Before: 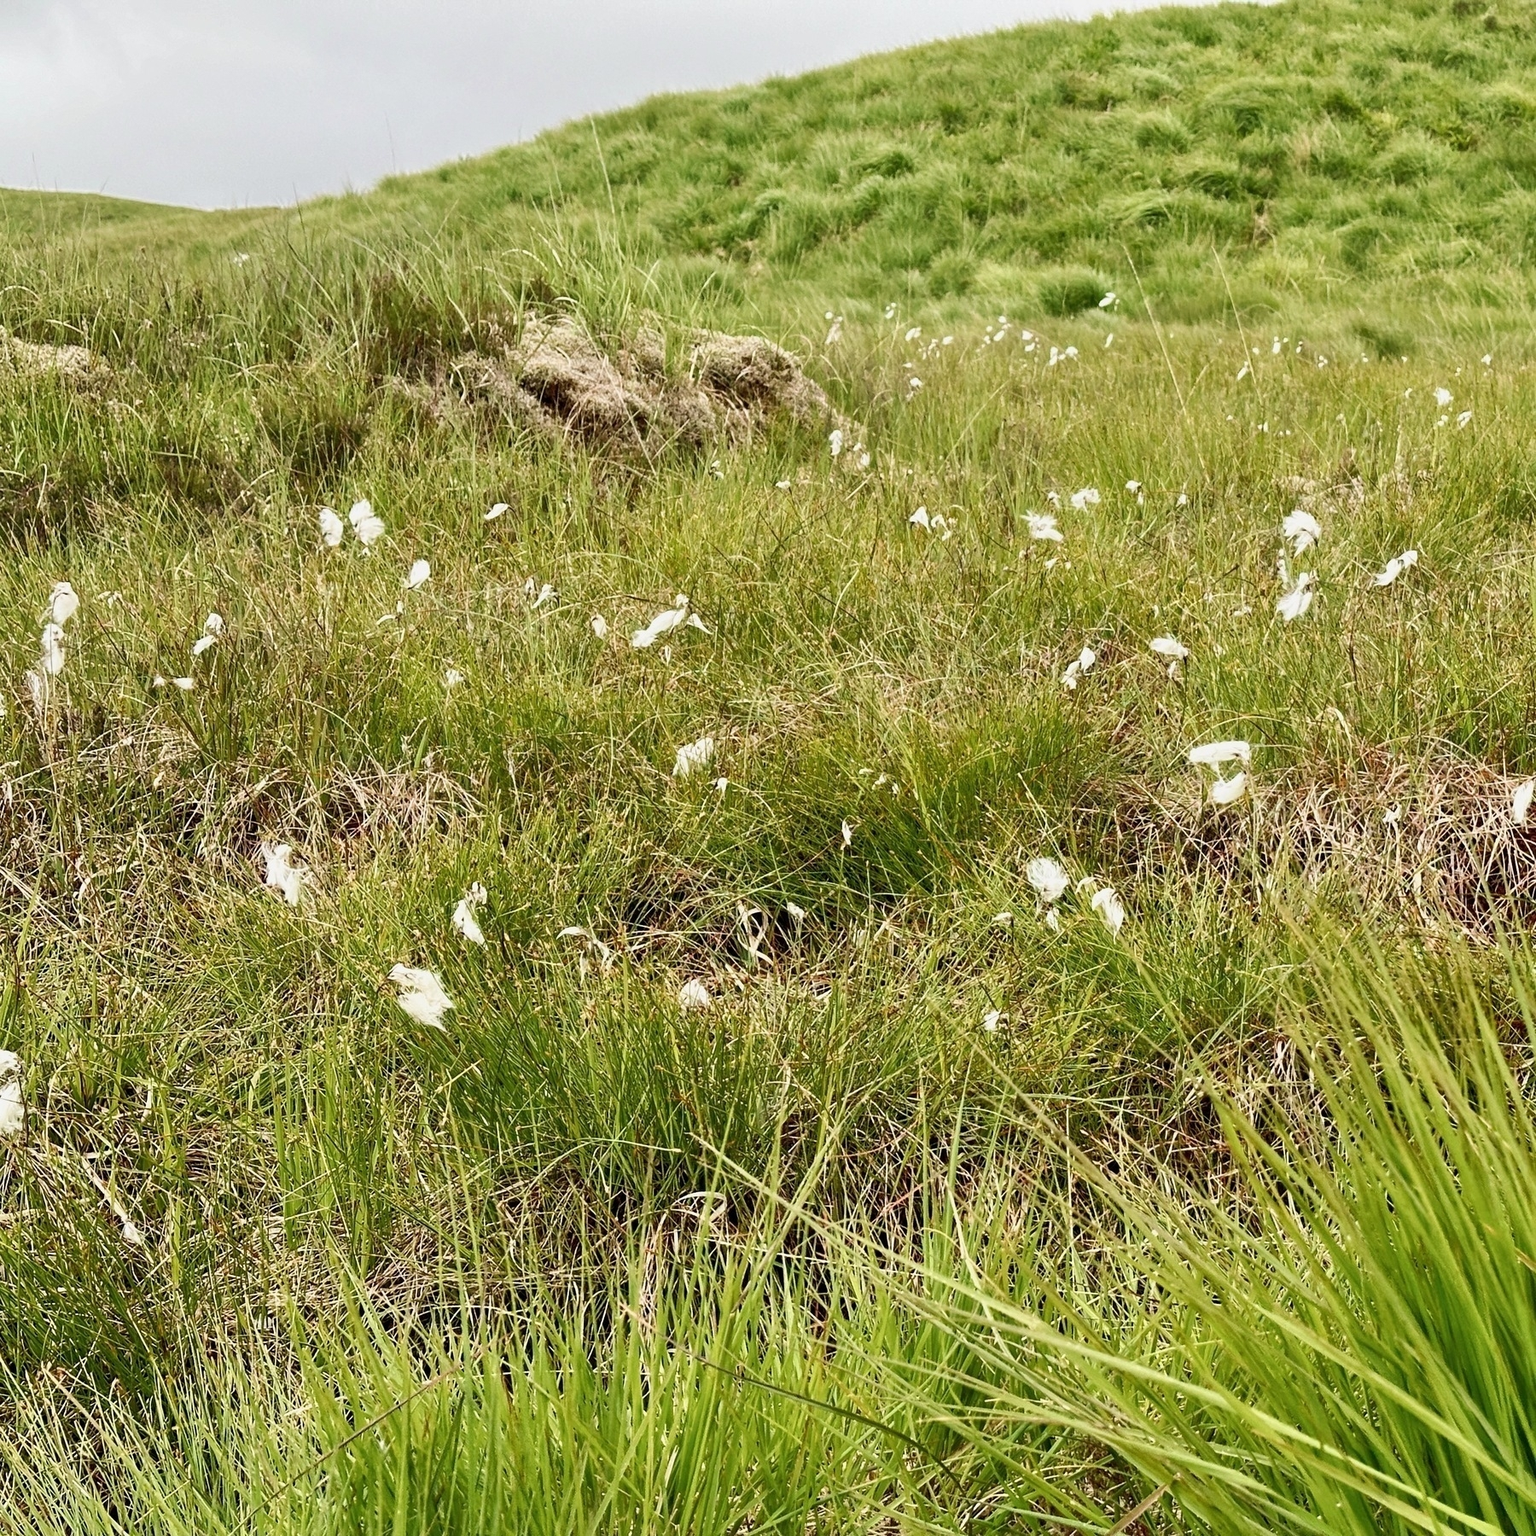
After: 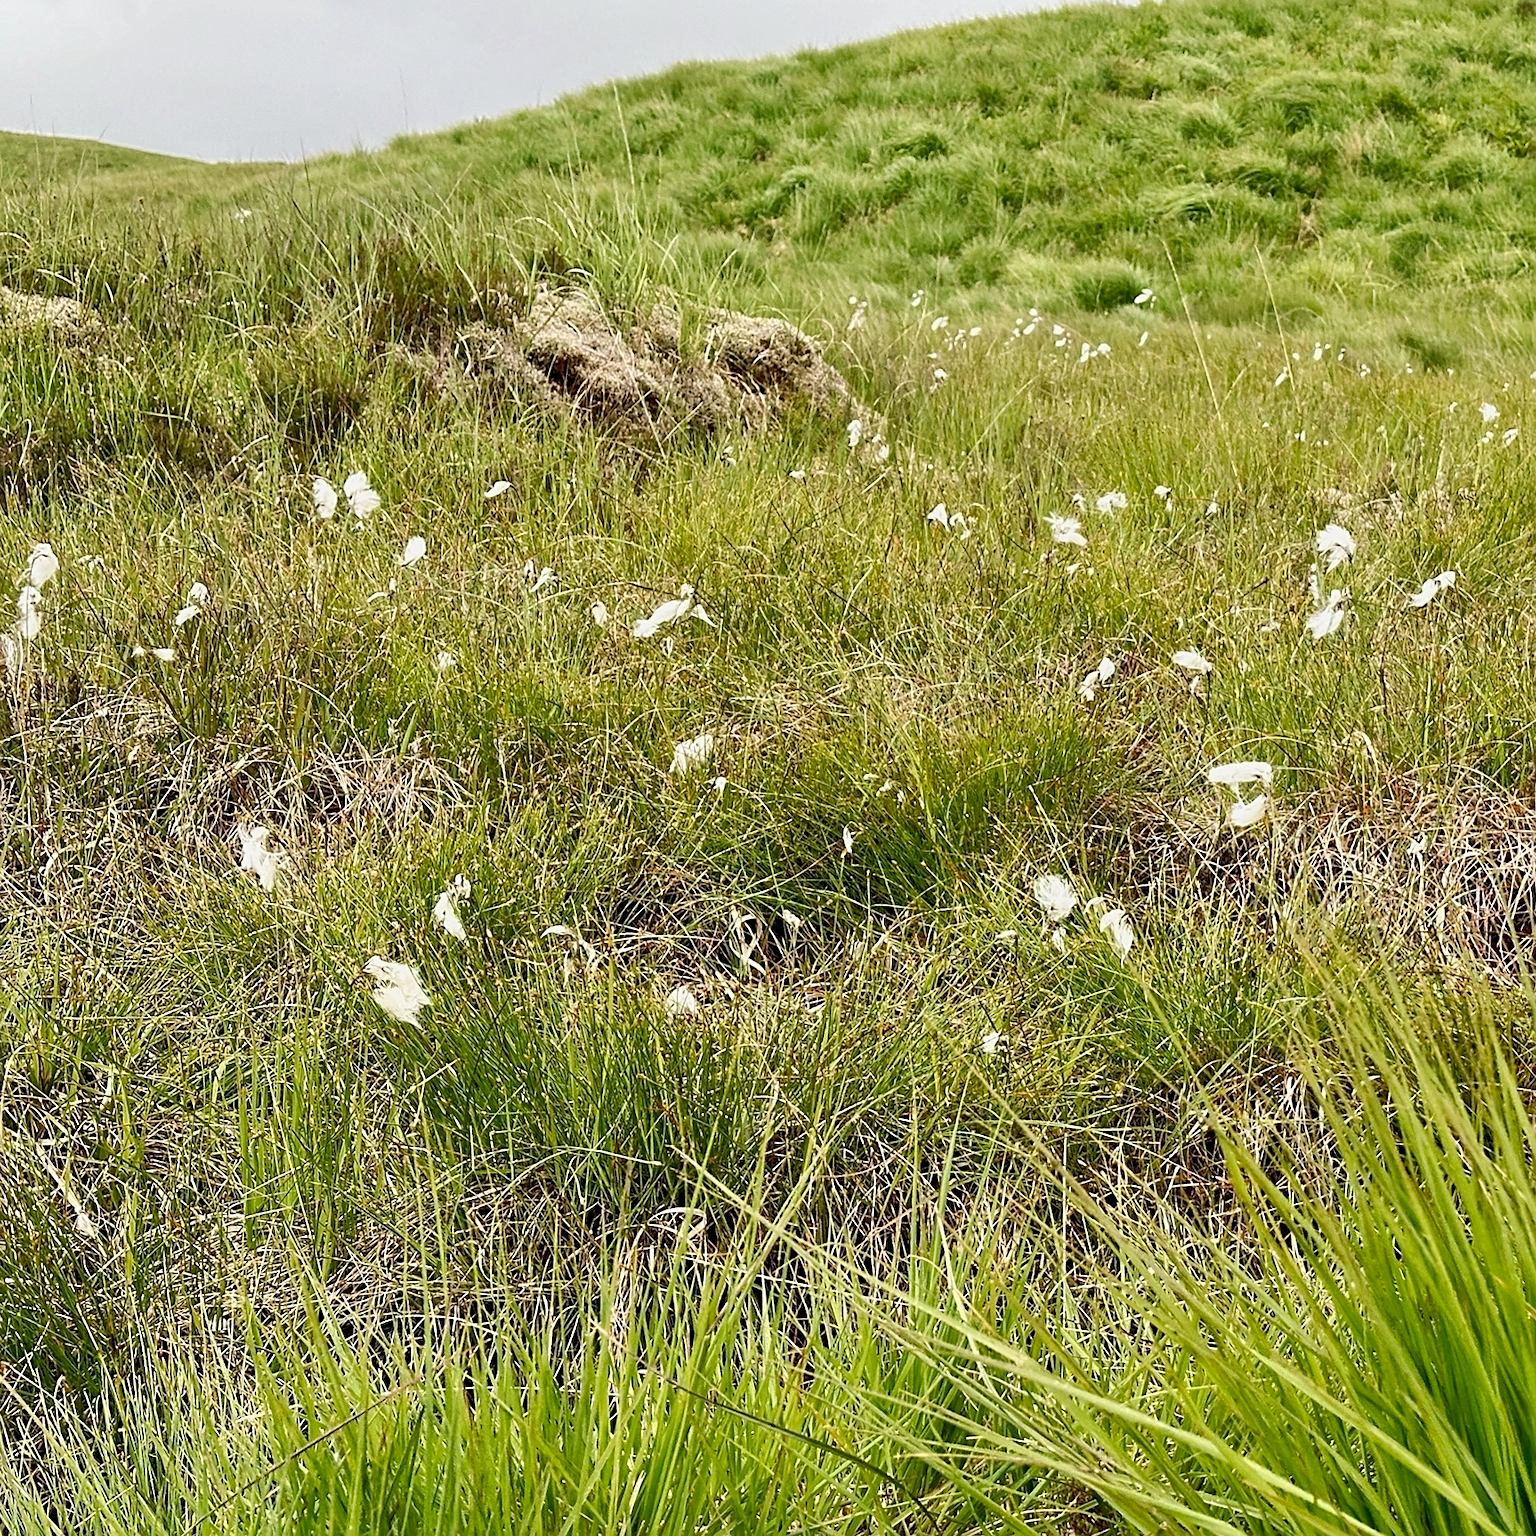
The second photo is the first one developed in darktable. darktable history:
crop and rotate: angle -2.48°
sharpen: on, module defaults
